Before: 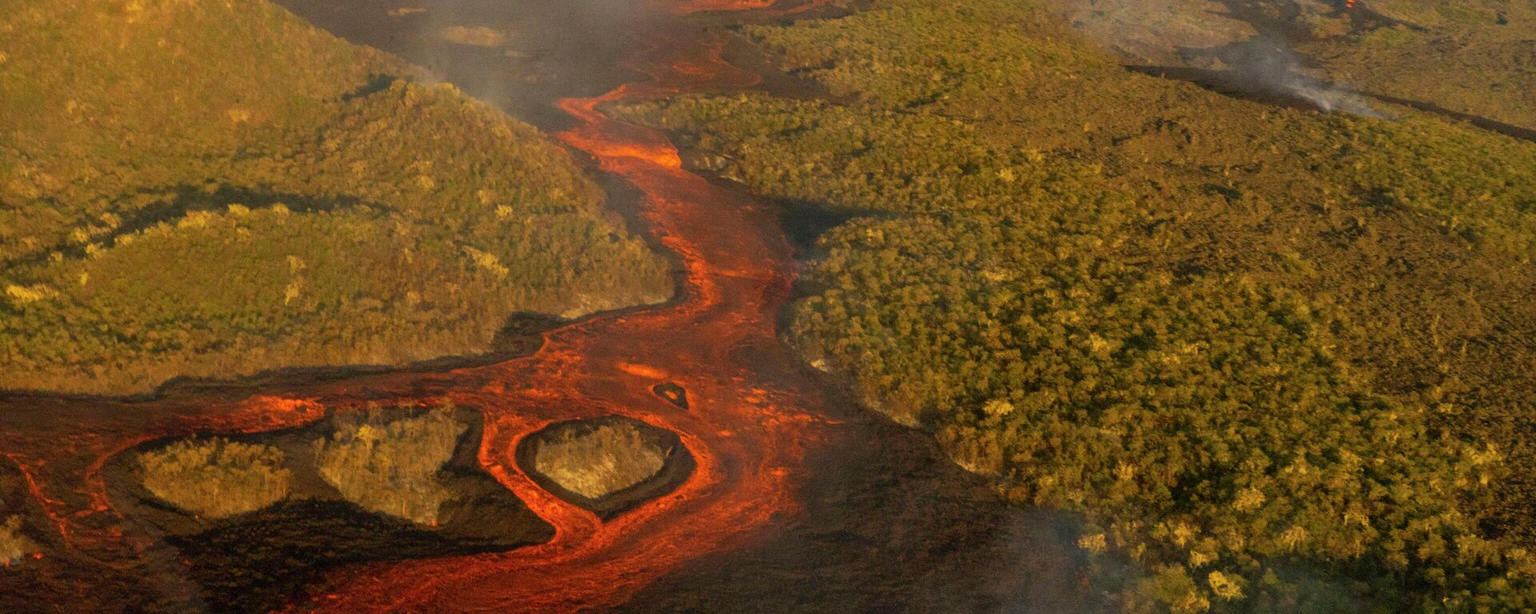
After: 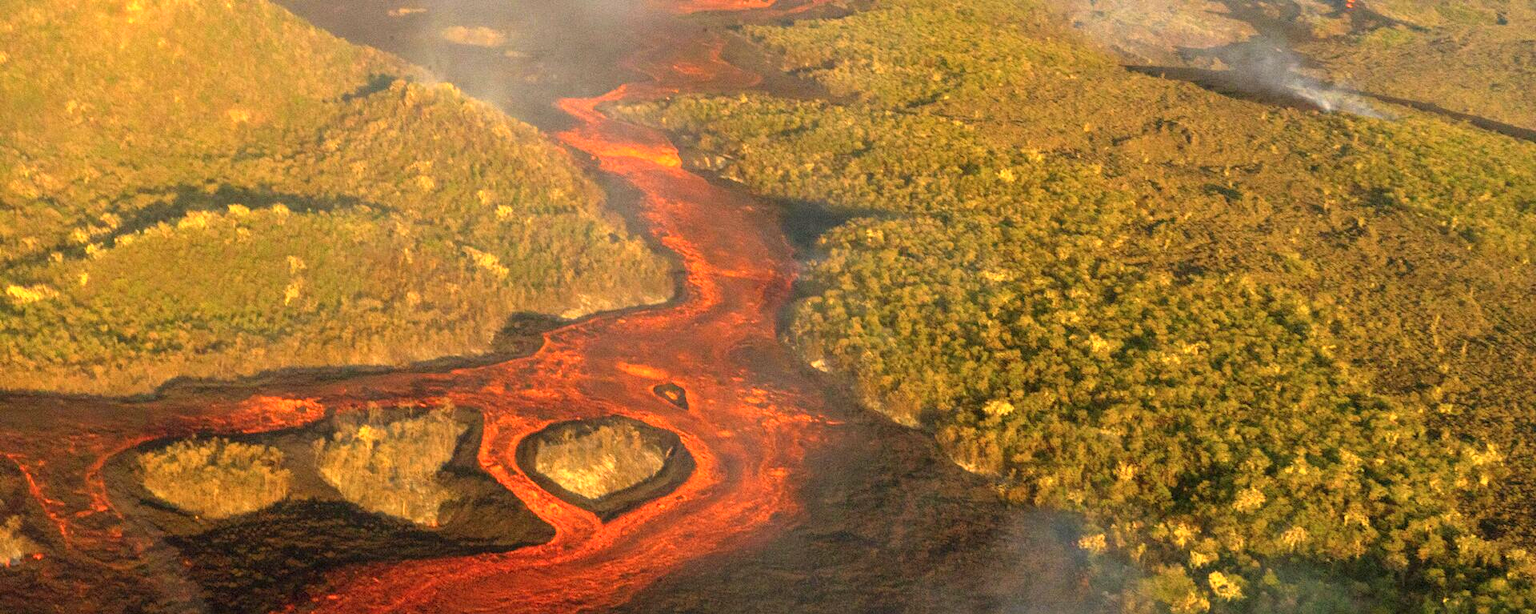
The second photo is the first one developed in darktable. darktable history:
exposure: black level correction 0, exposure 1.281 EV, compensate exposure bias true, compensate highlight preservation false
